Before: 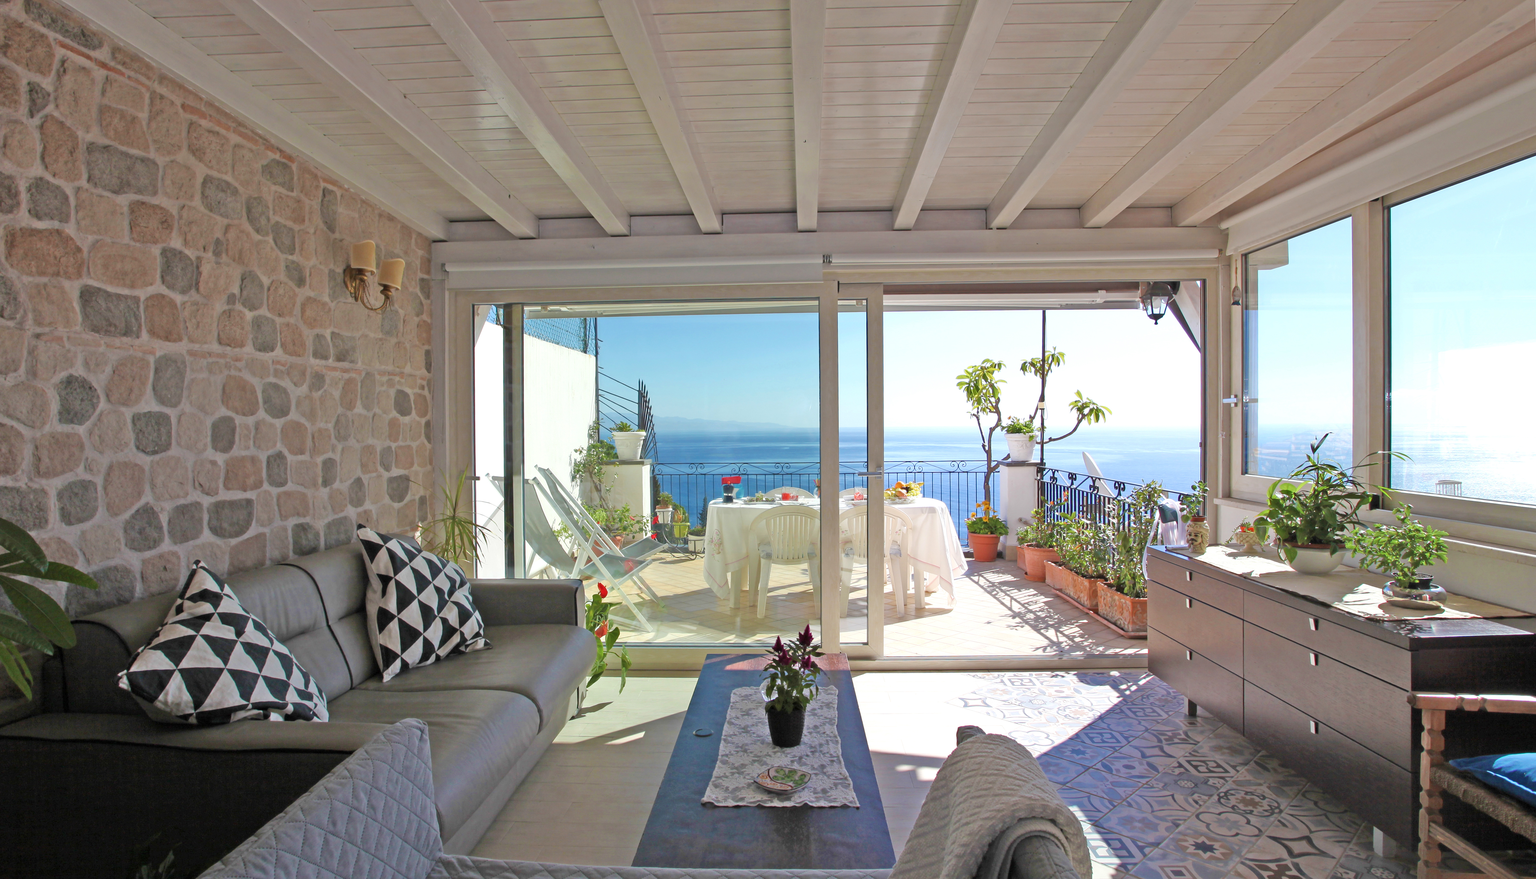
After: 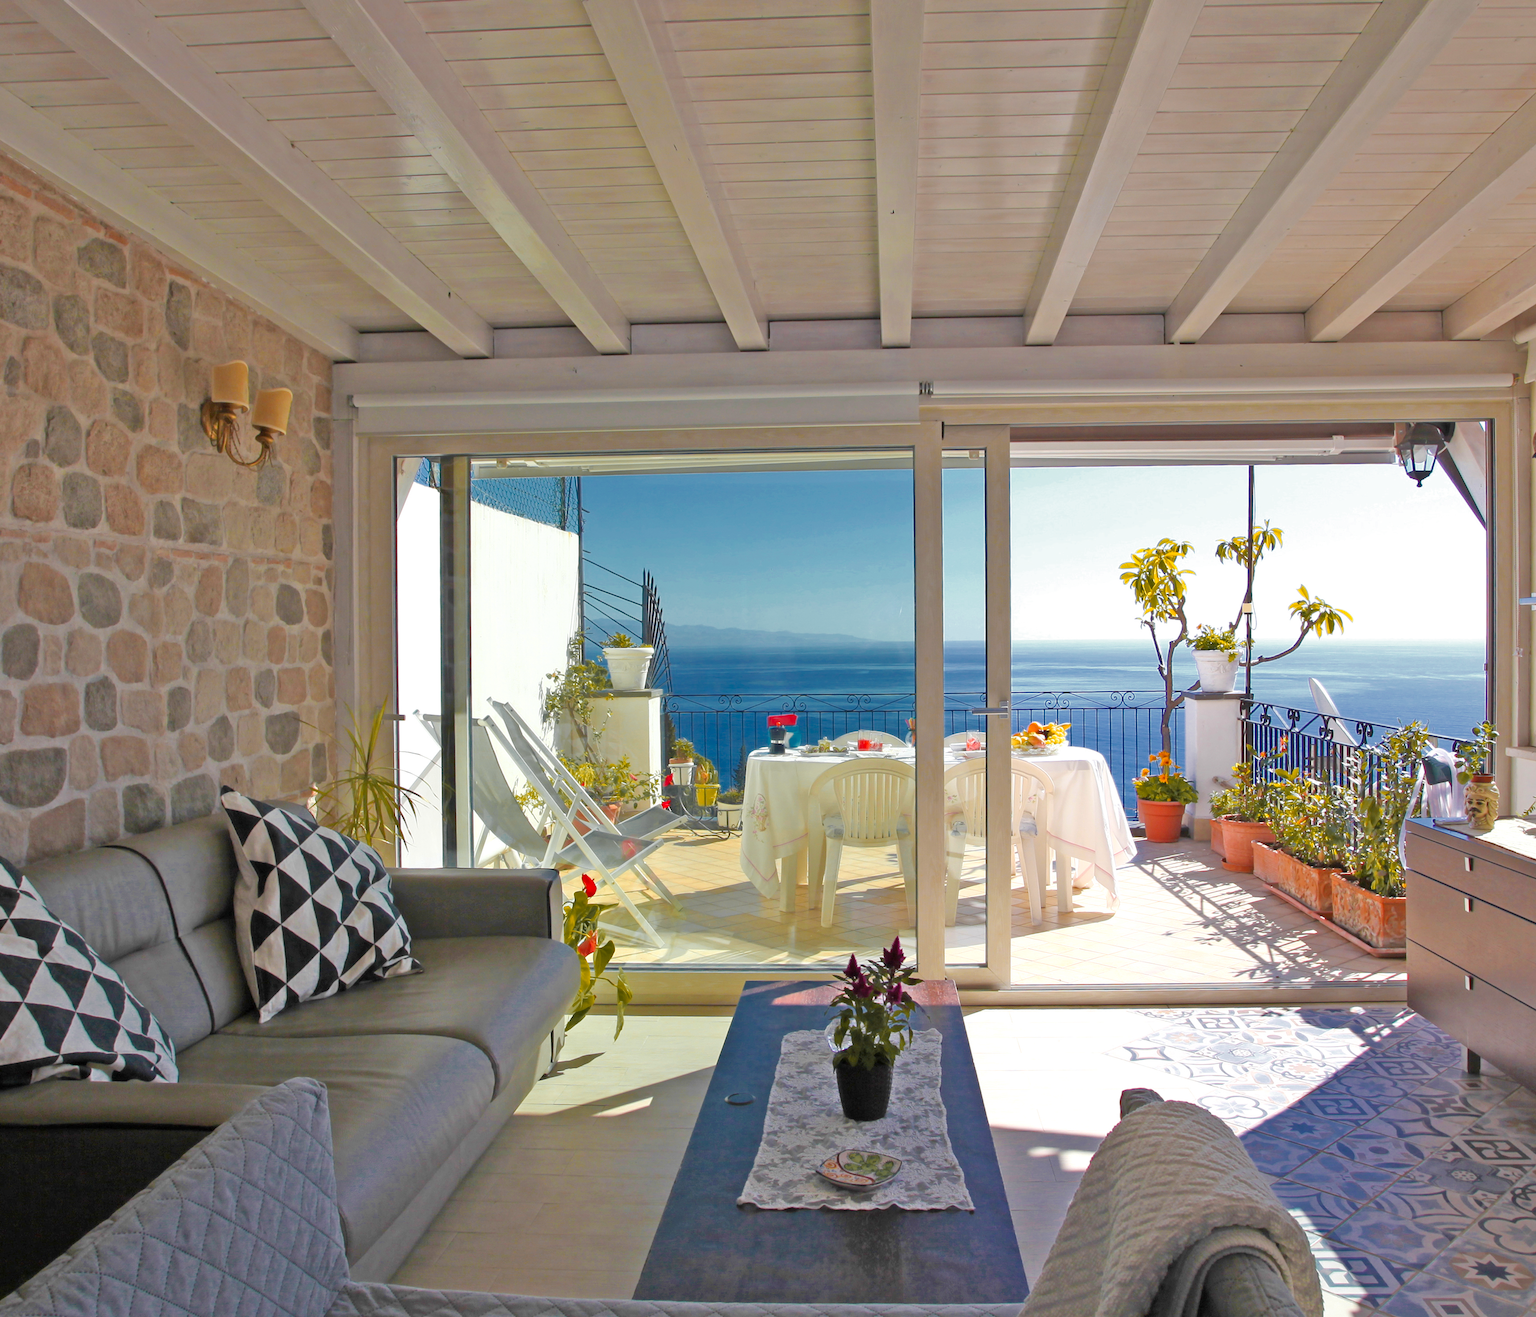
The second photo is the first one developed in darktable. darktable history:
color zones: curves: ch0 [(0, 0.499) (0.143, 0.5) (0.286, 0.5) (0.429, 0.476) (0.571, 0.284) (0.714, 0.243) (0.857, 0.449) (1, 0.499)]; ch1 [(0, 0.532) (0.143, 0.645) (0.286, 0.696) (0.429, 0.211) (0.571, 0.504) (0.714, 0.493) (0.857, 0.495) (1, 0.532)]; ch2 [(0, 0.5) (0.143, 0.5) (0.286, 0.427) (0.429, 0.324) (0.571, 0.5) (0.714, 0.5) (0.857, 0.5) (1, 0.5)]
crop and rotate: left 13.692%, right 19.64%
